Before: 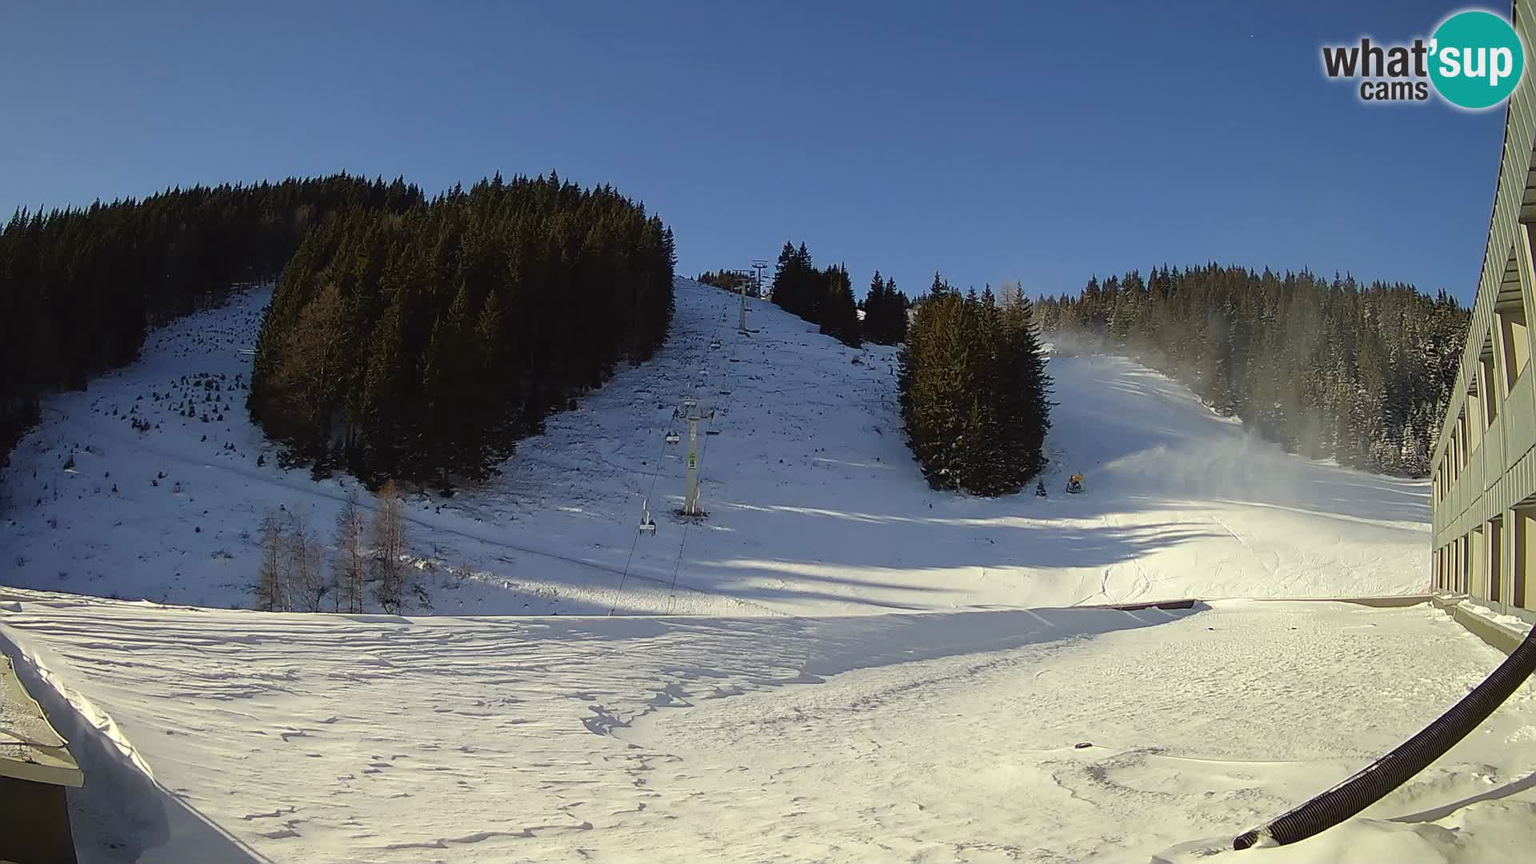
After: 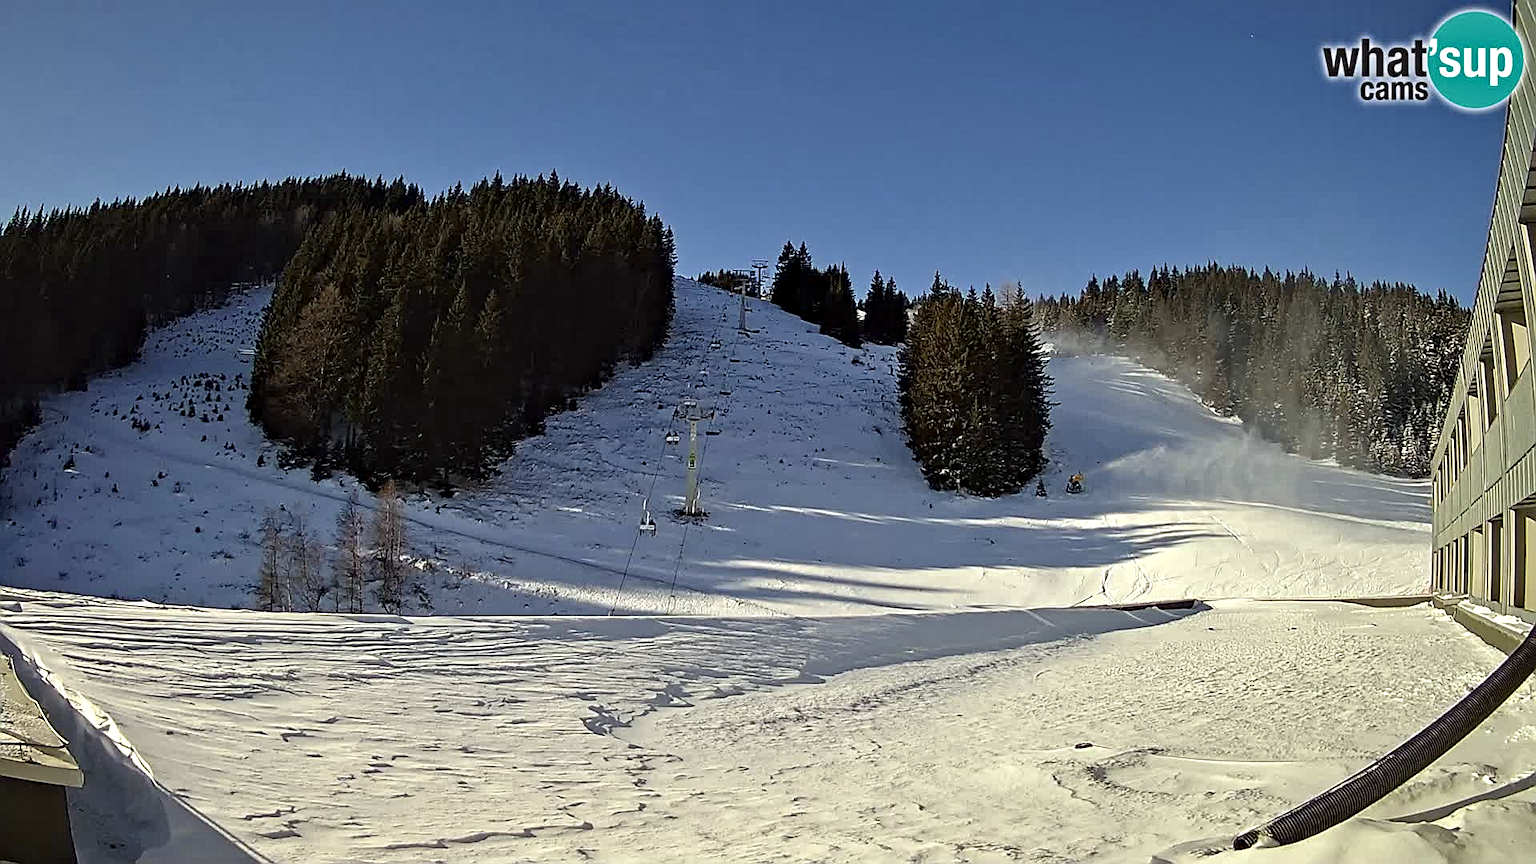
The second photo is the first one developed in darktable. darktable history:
contrast equalizer: octaves 7, y [[0.5, 0.542, 0.583, 0.625, 0.667, 0.708], [0.5 ×6], [0.5 ×6], [0 ×6], [0 ×6]]
